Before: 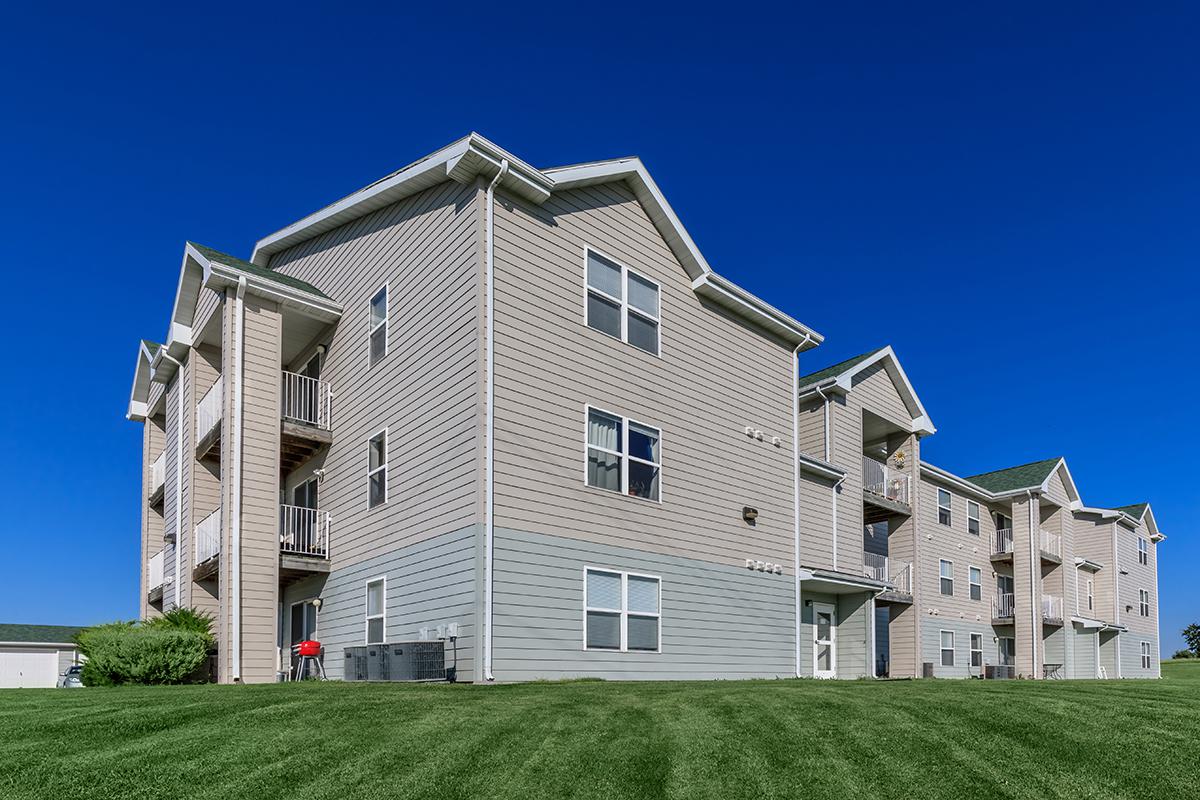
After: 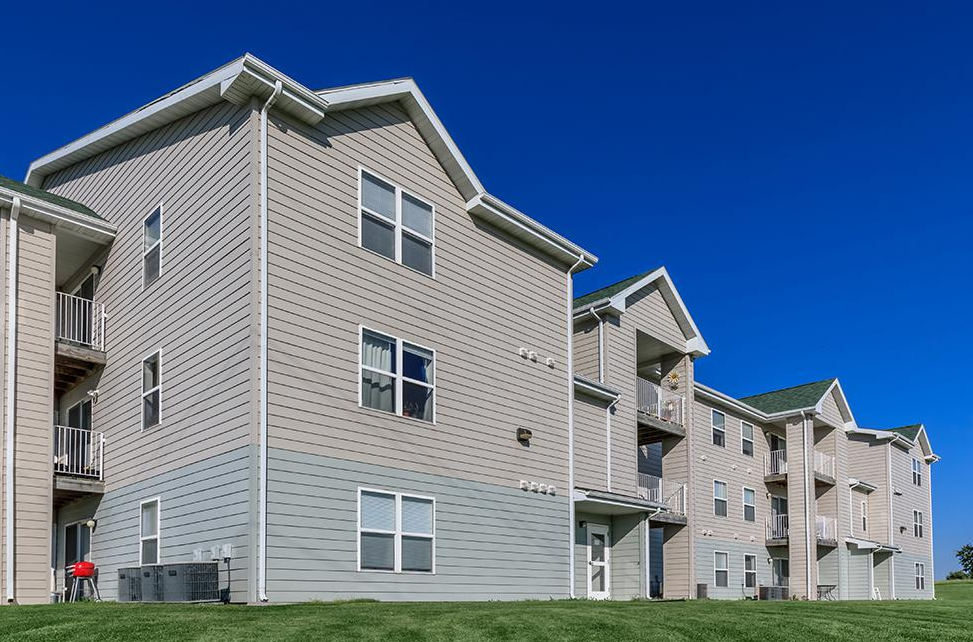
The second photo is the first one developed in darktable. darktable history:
crop: left 18.897%, top 9.896%, right 0%, bottom 9.733%
